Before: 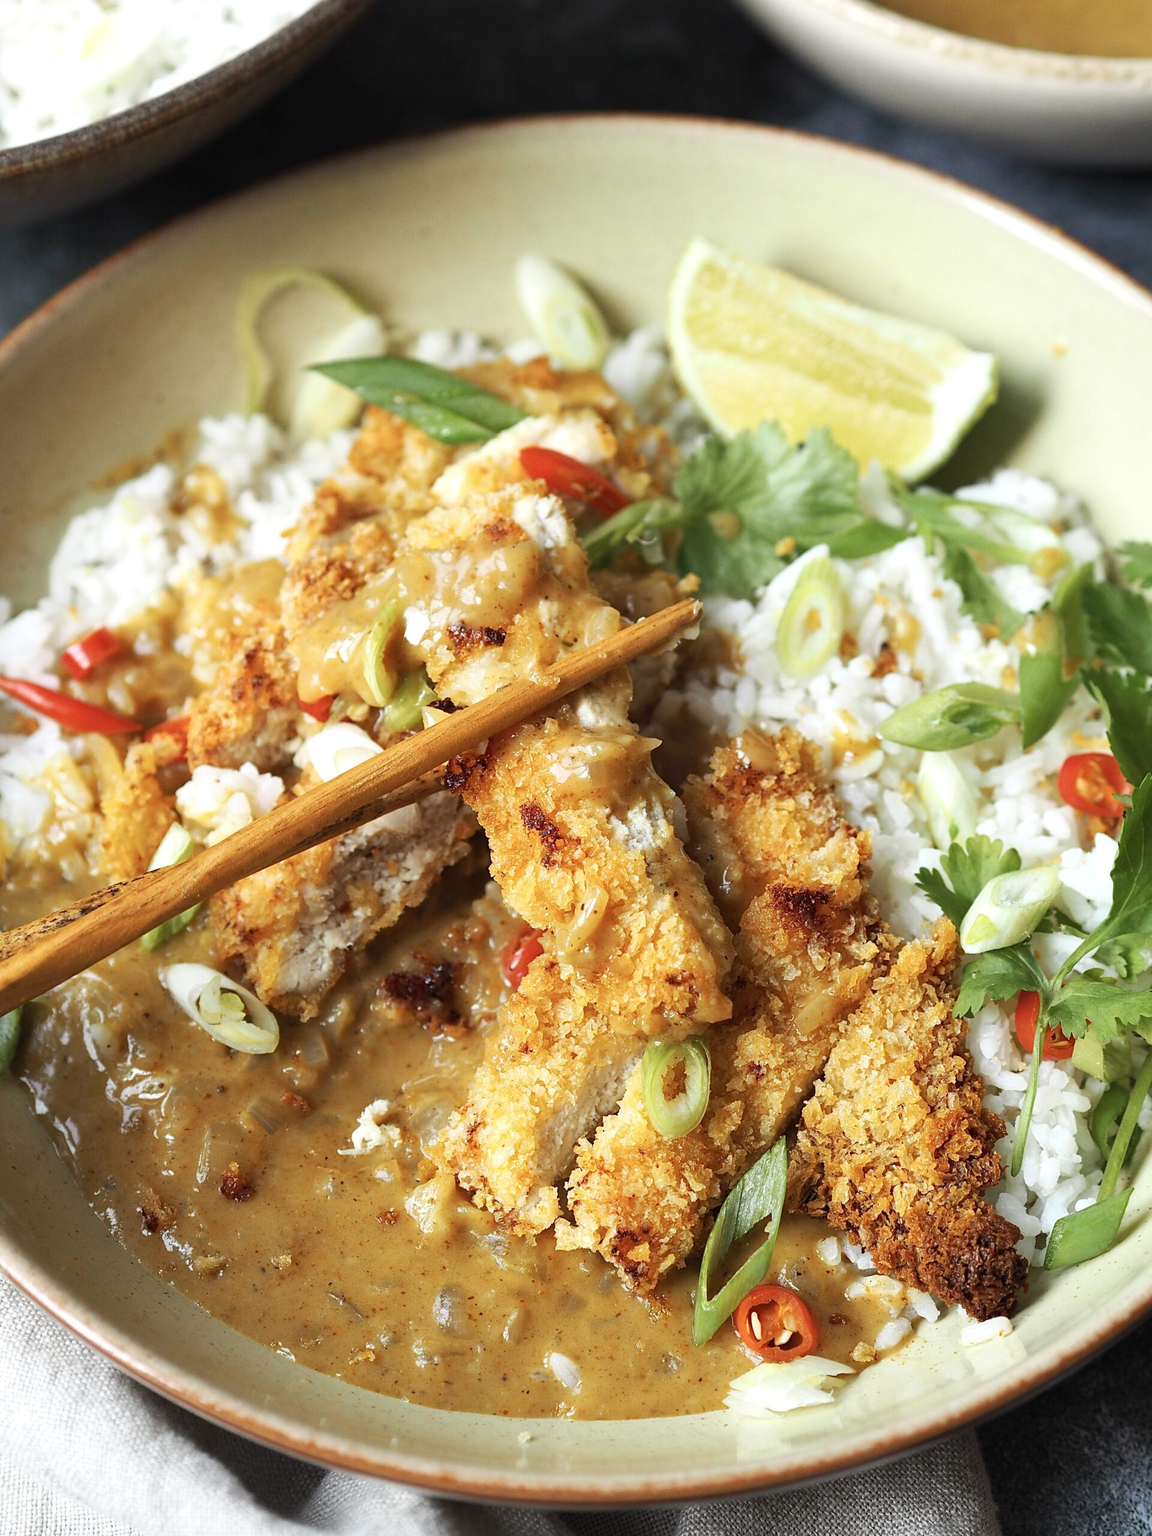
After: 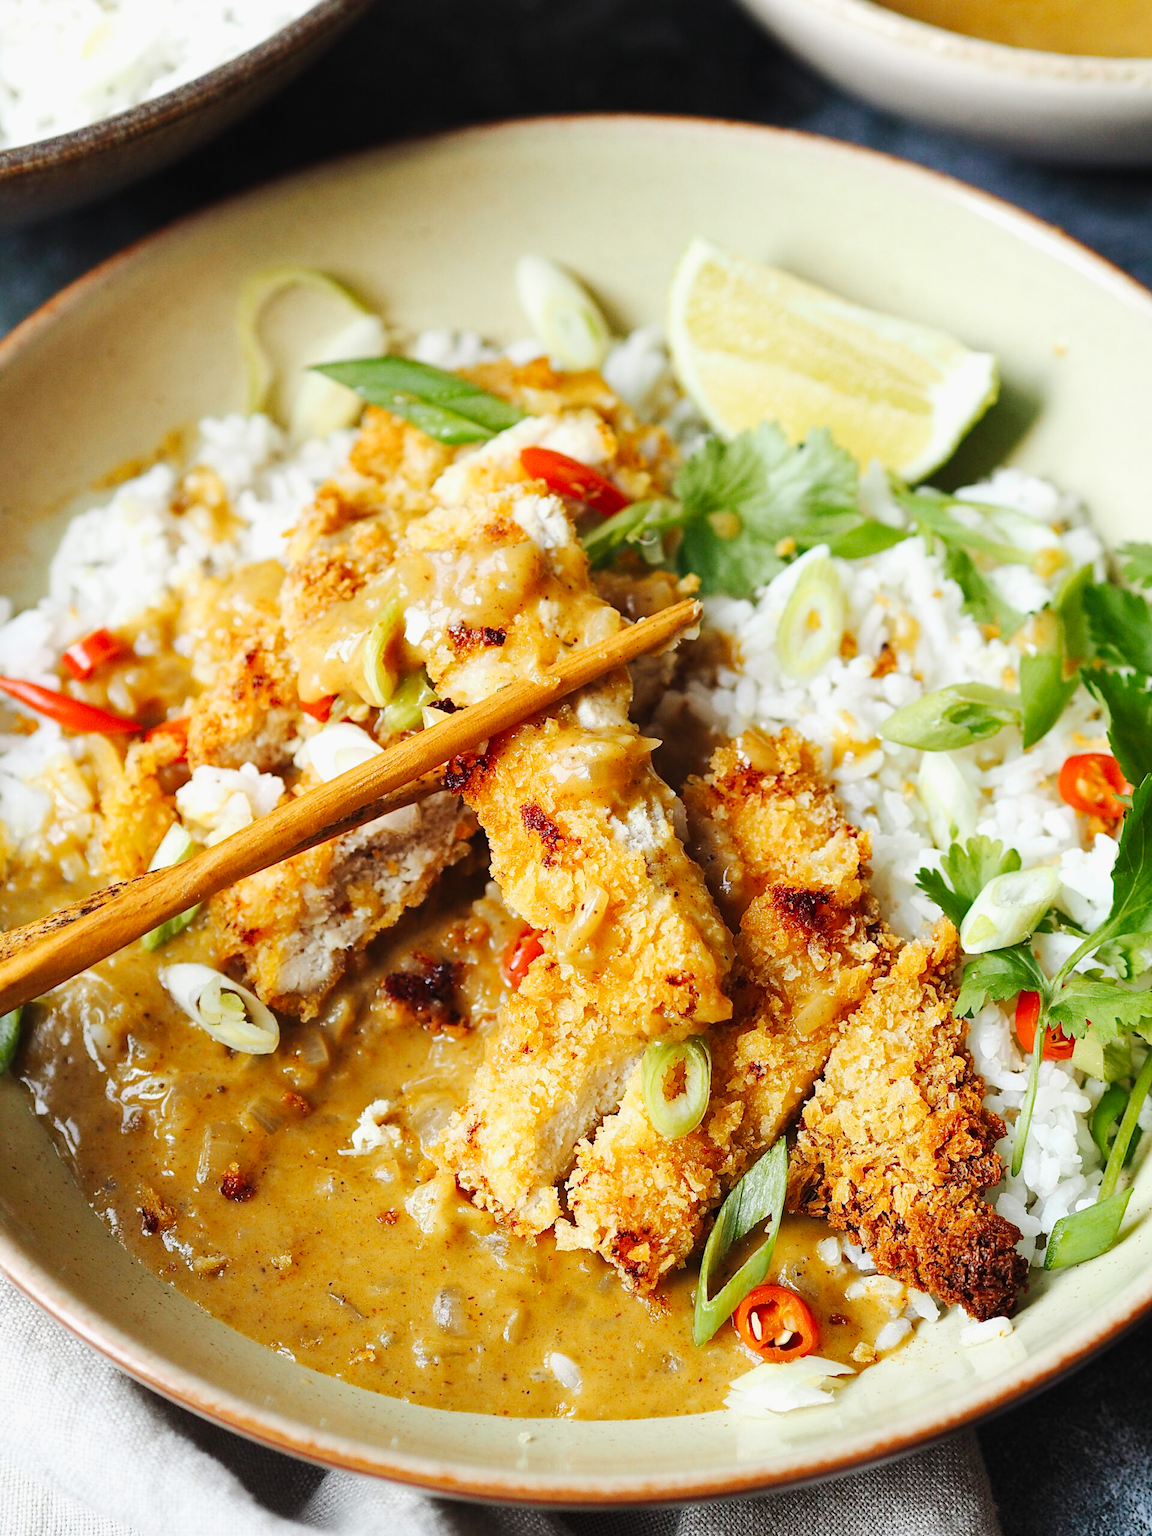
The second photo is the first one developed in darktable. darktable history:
tone curve: curves: ch0 [(0, 0.01) (0.097, 0.07) (0.204, 0.173) (0.447, 0.517) (0.539, 0.624) (0.733, 0.791) (0.879, 0.898) (1, 0.98)]; ch1 [(0, 0) (0.393, 0.415) (0.447, 0.448) (0.485, 0.494) (0.523, 0.509) (0.545, 0.544) (0.574, 0.578) (0.648, 0.674) (1, 1)]; ch2 [(0, 0) (0.369, 0.388) (0.449, 0.431) (0.499, 0.5) (0.521, 0.517) (0.53, 0.54) (0.564, 0.569) (0.674, 0.735) (1, 1)], preserve colors none
